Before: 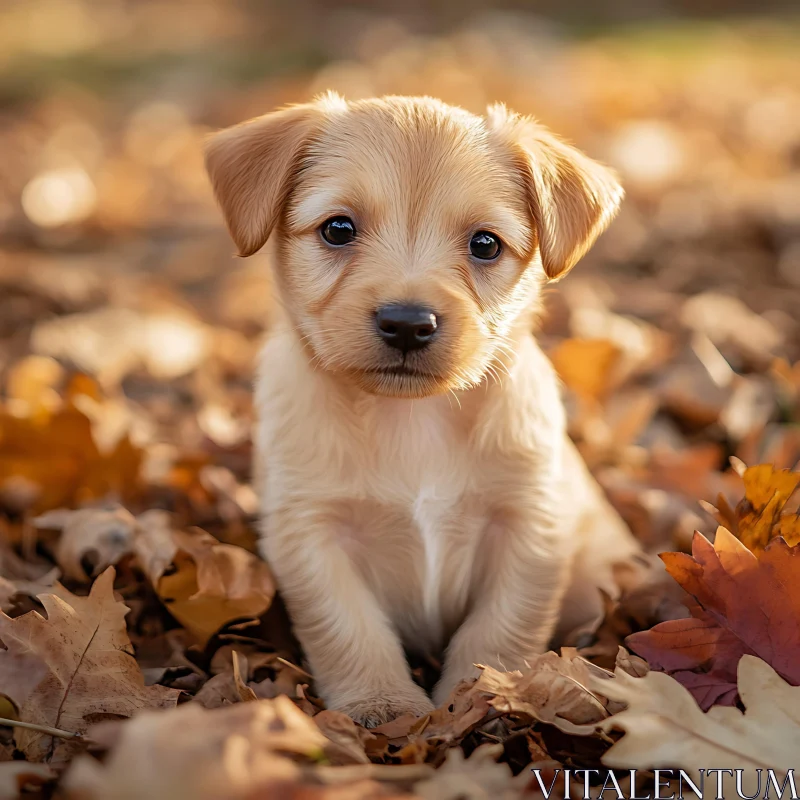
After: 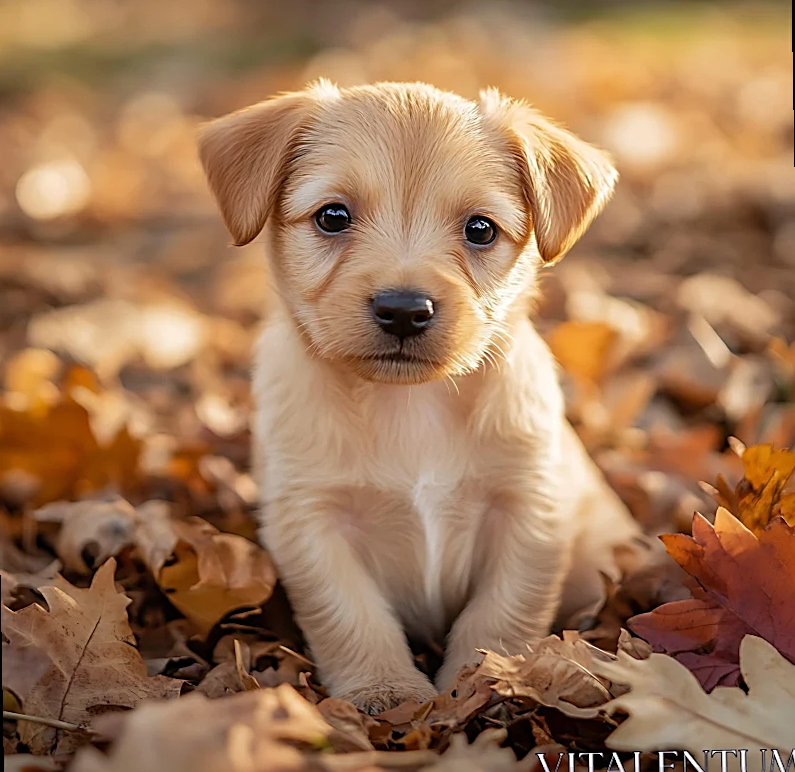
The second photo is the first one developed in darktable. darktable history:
sharpen: on, module defaults
rotate and perspective: rotation -1°, crop left 0.011, crop right 0.989, crop top 0.025, crop bottom 0.975
